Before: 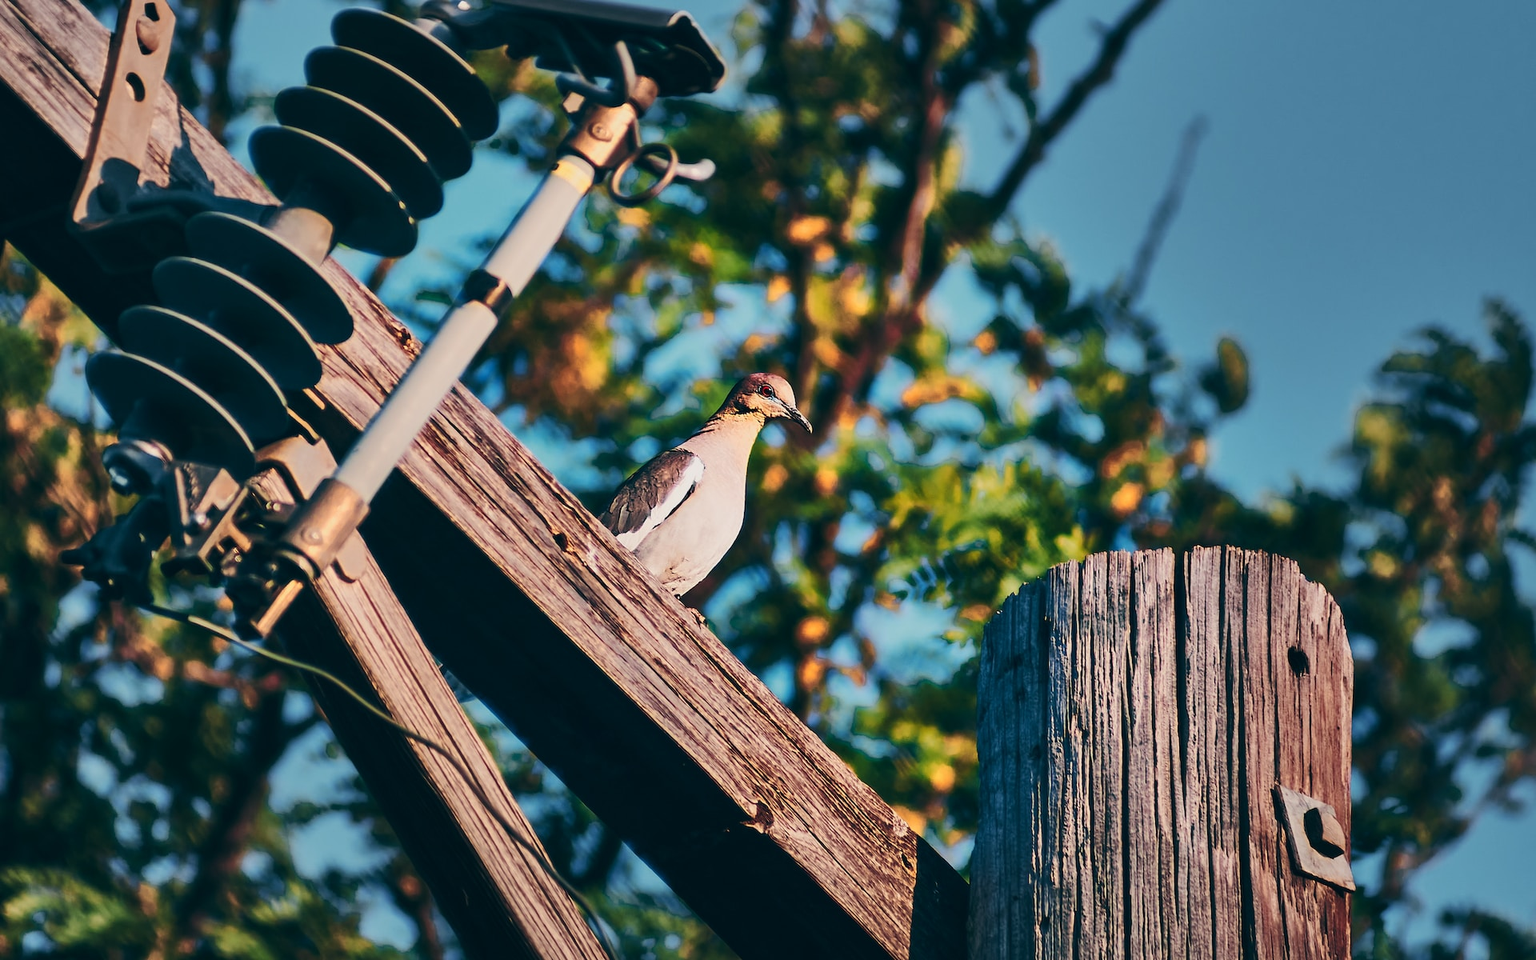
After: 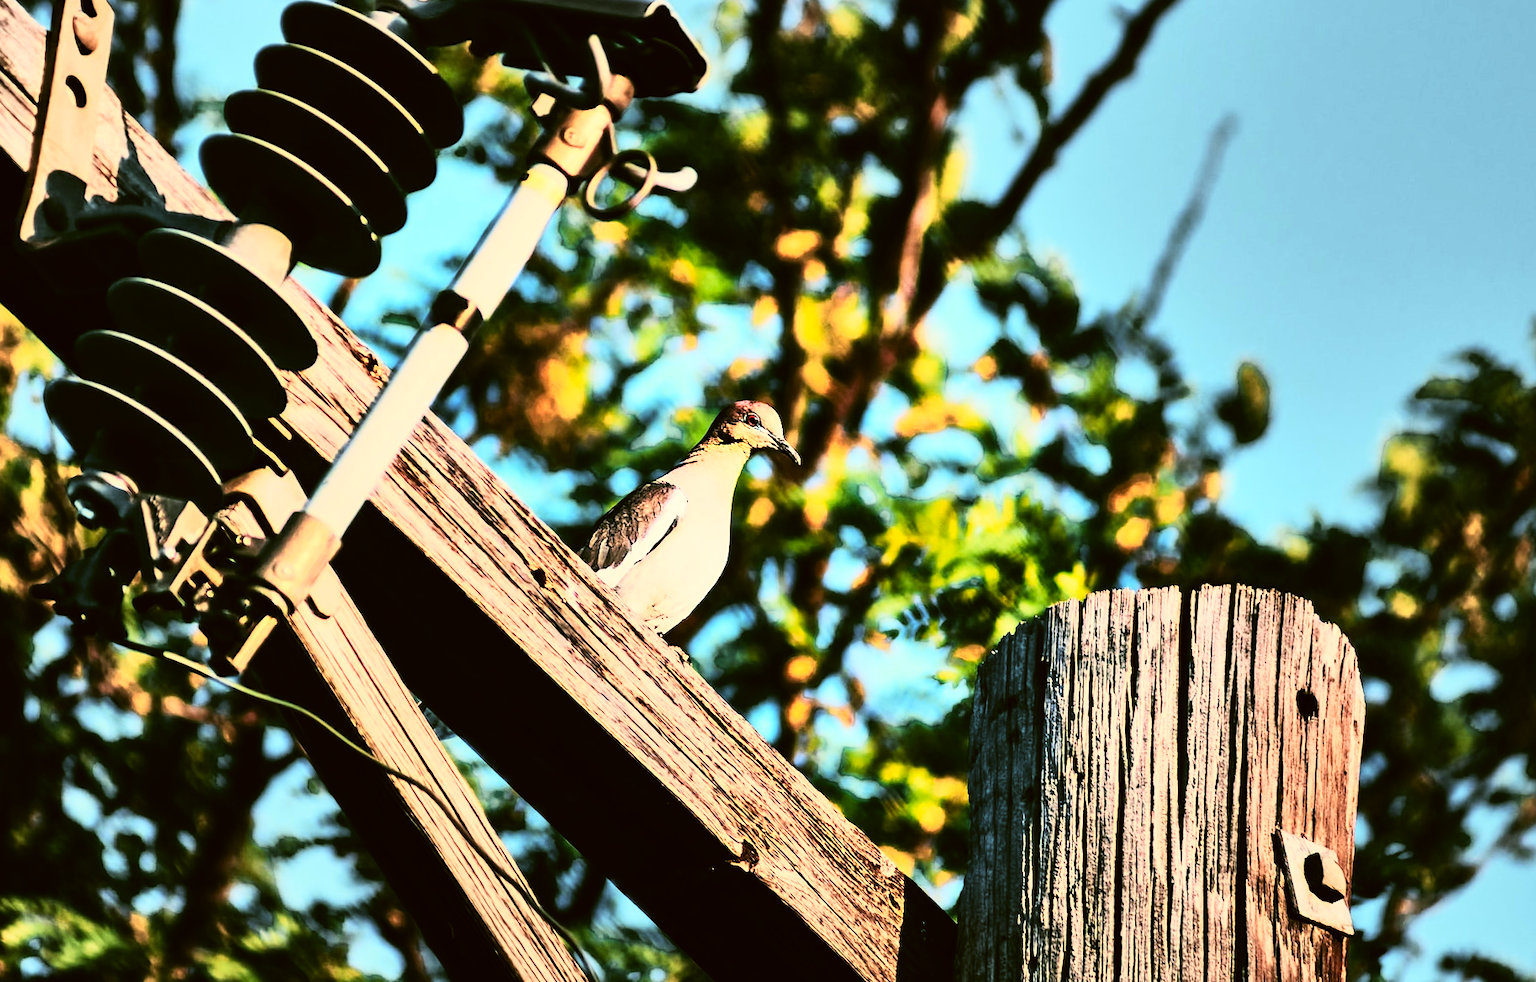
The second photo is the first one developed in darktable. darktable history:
color correction: highlights a* -1.43, highlights b* 10.12, shadows a* 0.395, shadows b* 19.35
rotate and perspective: rotation 0.074°, lens shift (vertical) 0.096, lens shift (horizontal) -0.041, crop left 0.043, crop right 0.952, crop top 0.024, crop bottom 0.979
rgb curve: curves: ch0 [(0, 0) (0.21, 0.15) (0.24, 0.21) (0.5, 0.75) (0.75, 0.96) (0.89, 0.99) (1, 1)]; ch1 [(0, 0.02) (0.21, 0.13) (0.25, 0.2) (0.5, 0.67) (0.75, 0.9) (0.89, 0.97) (1, 1)]; ch2 [(0, 0.02) (0.21, 0.13) (0.25, 0.2) (0.5, 0.67) (0.75, 0.9) (0.89, 0.97) (1, 1)], compensate middle gray true
